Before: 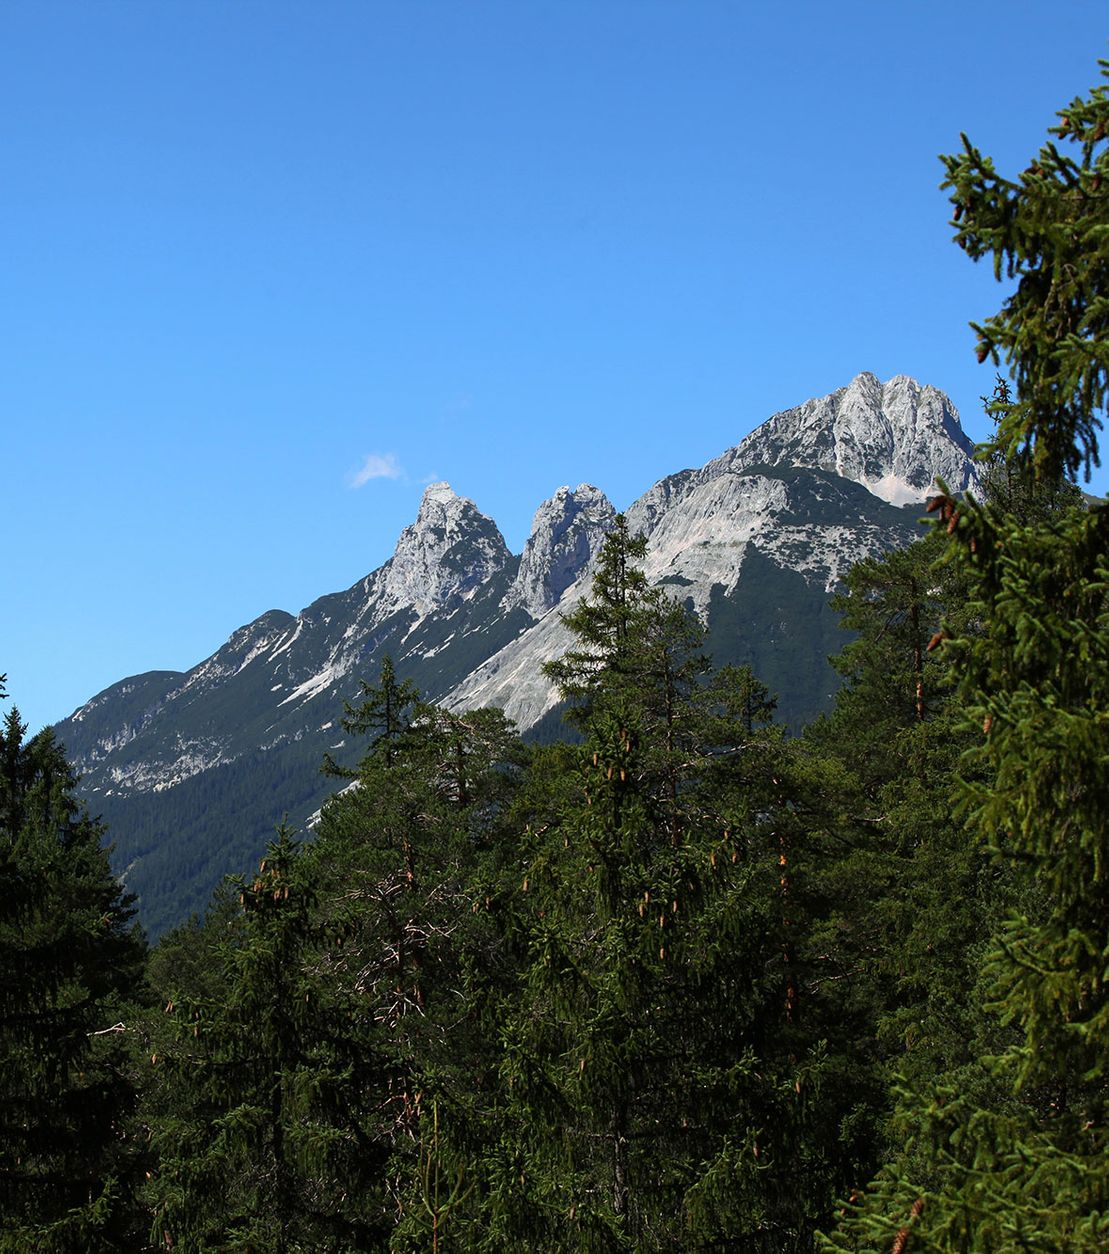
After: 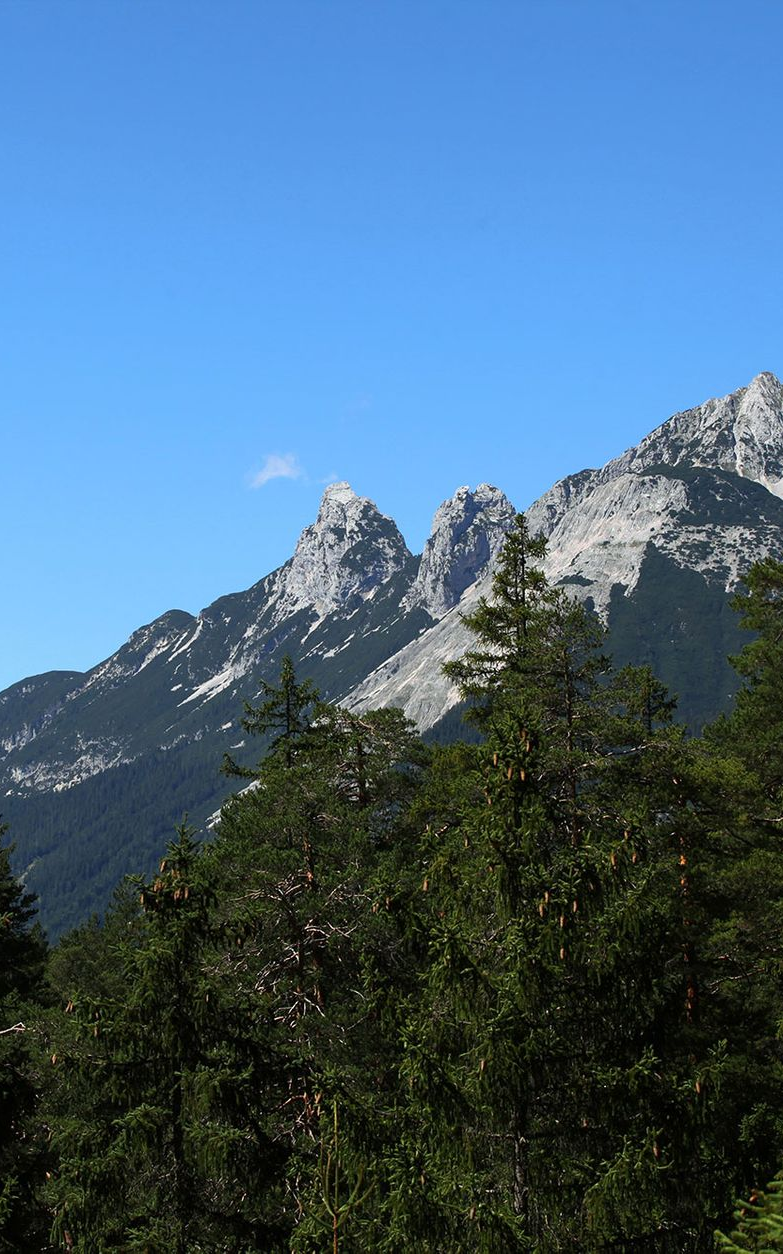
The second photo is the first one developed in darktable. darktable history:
crop and rotate: left 9.049%, right 20.268%
